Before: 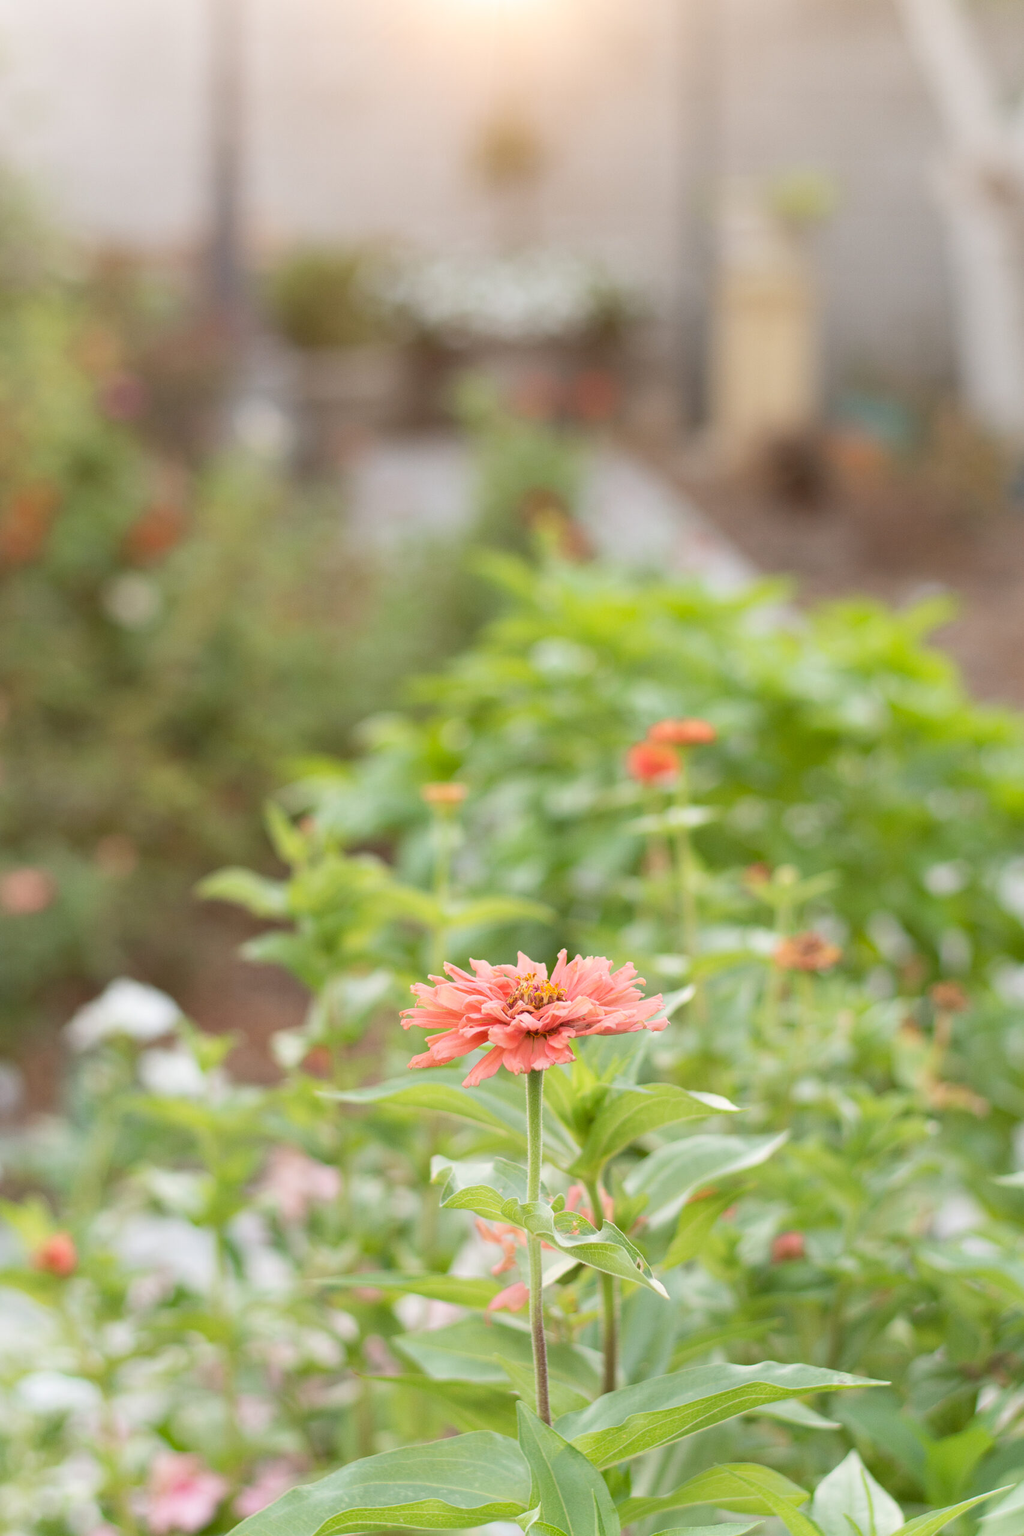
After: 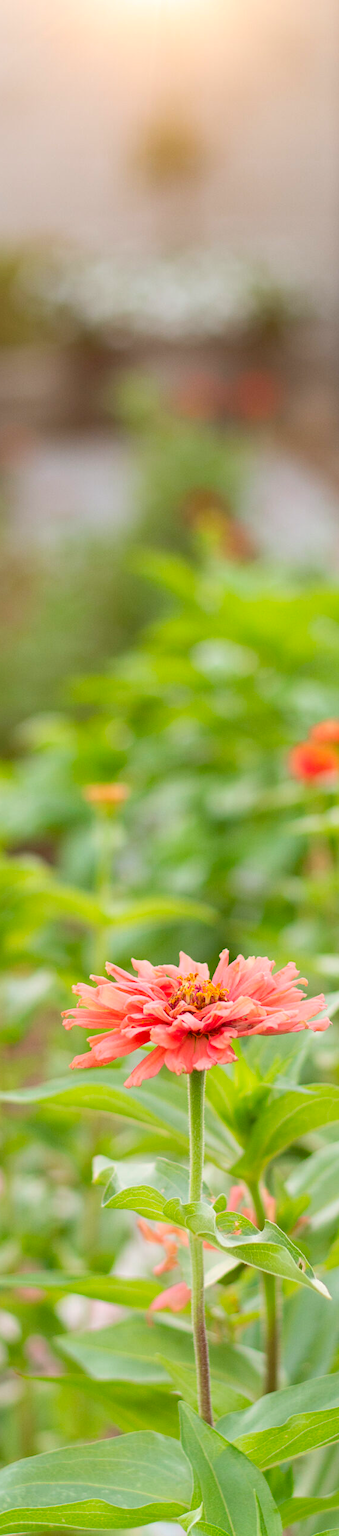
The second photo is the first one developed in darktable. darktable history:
contrast brightness saturation: brightness -0.03, saturation 0.363
crop: left 33.097%, right 33.8%
exposure: compensate exposure bias true, compensate highlight preservation false
